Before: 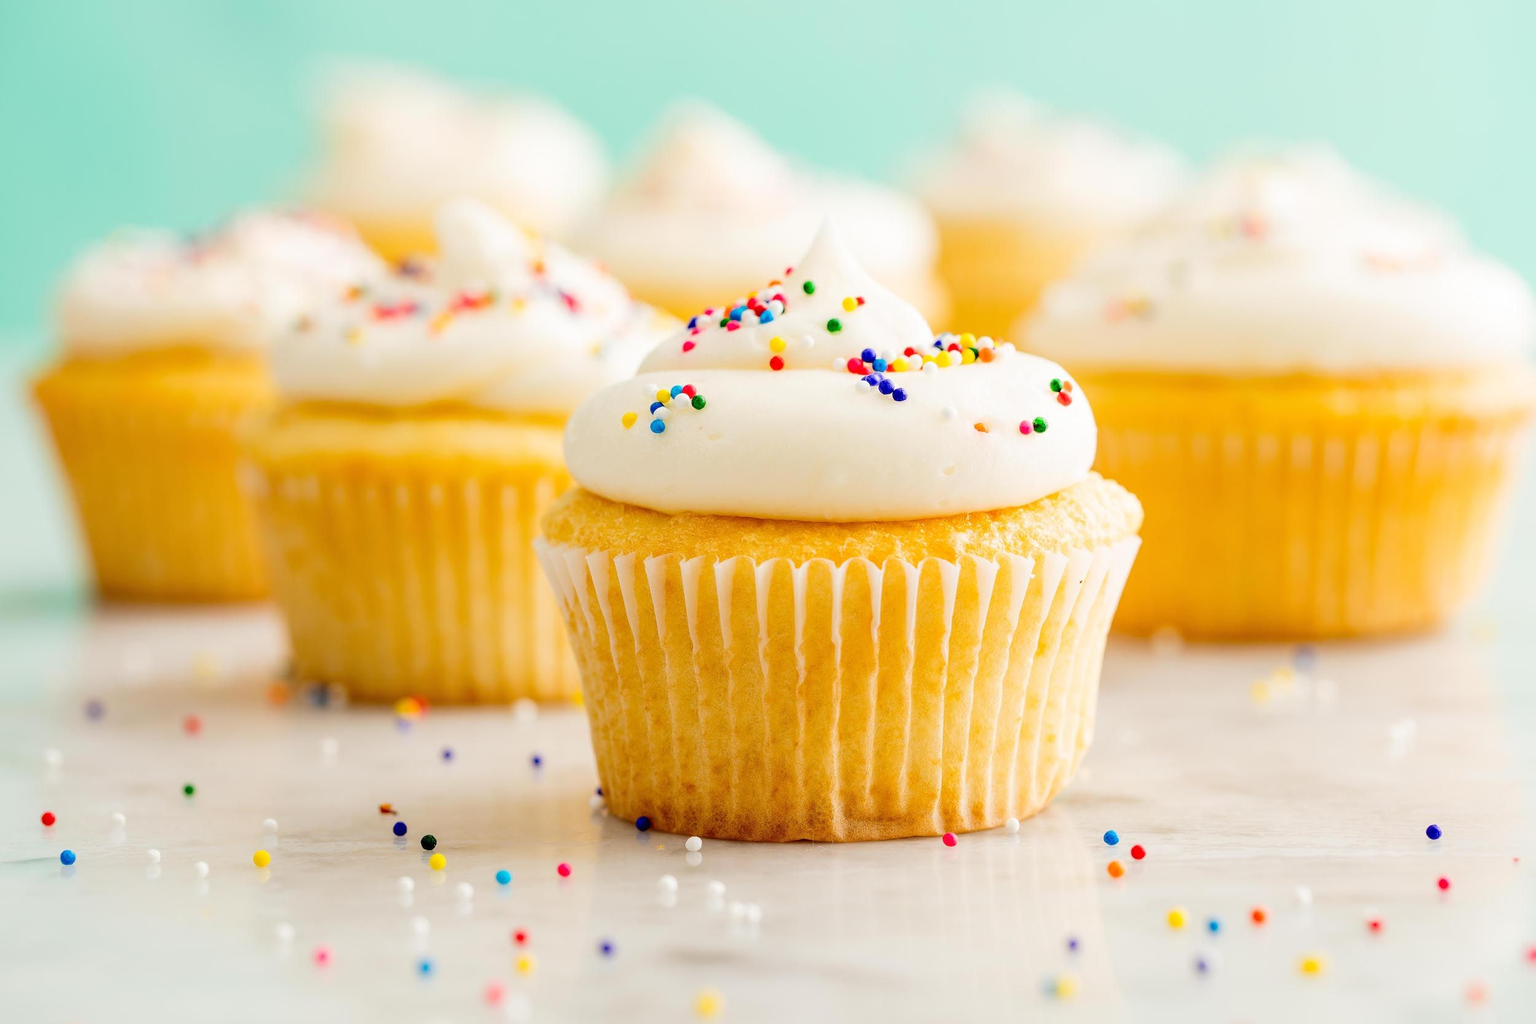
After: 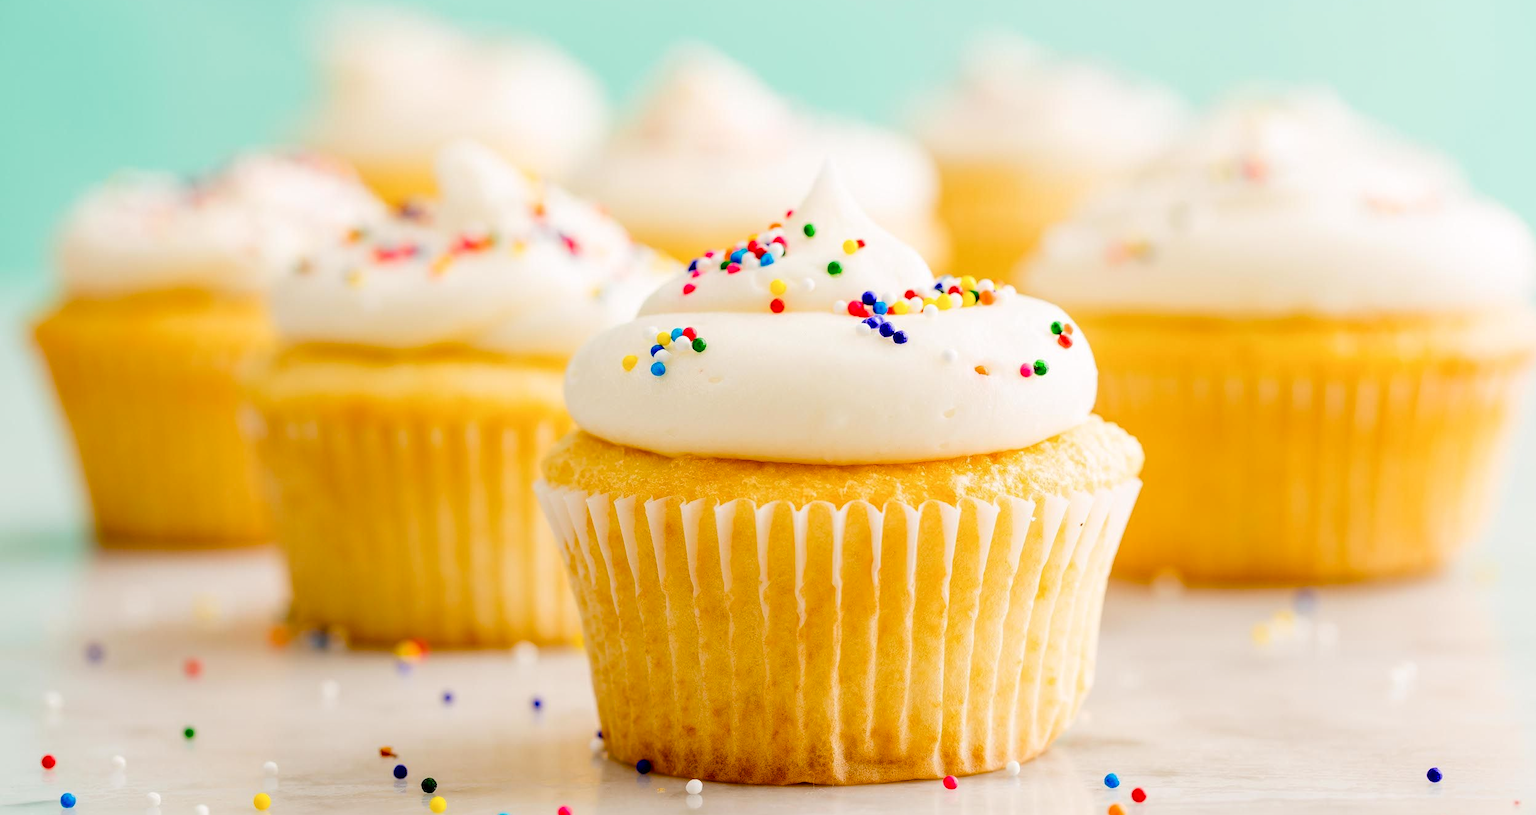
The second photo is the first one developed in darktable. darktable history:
crop and rotate: top 5.652%, bottom 14.774%
color balance rgb: highlights gain › chroma 0.226%, highlights gain › hue 331.65°, perceptual saturation grading › global saturation 20%, perceptual saturation grading › highlights -25.691%, perceptual saturation grading › shadows 50.182%
